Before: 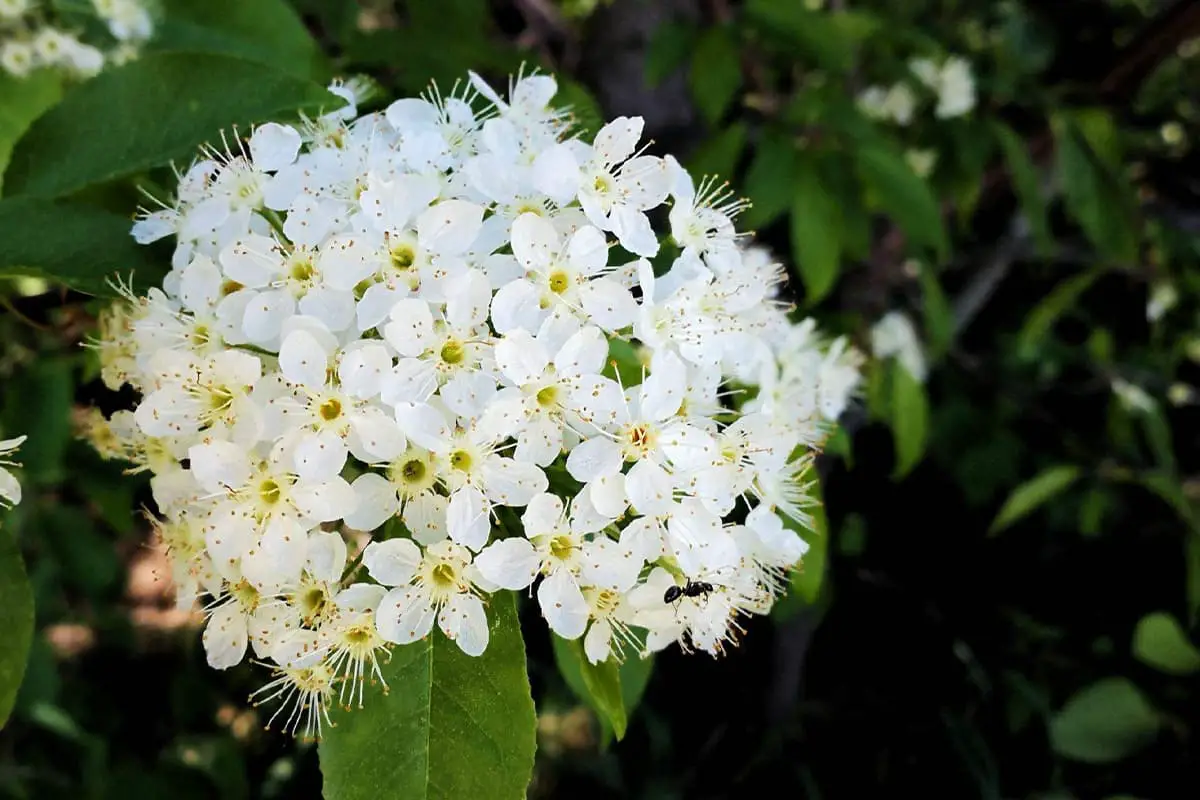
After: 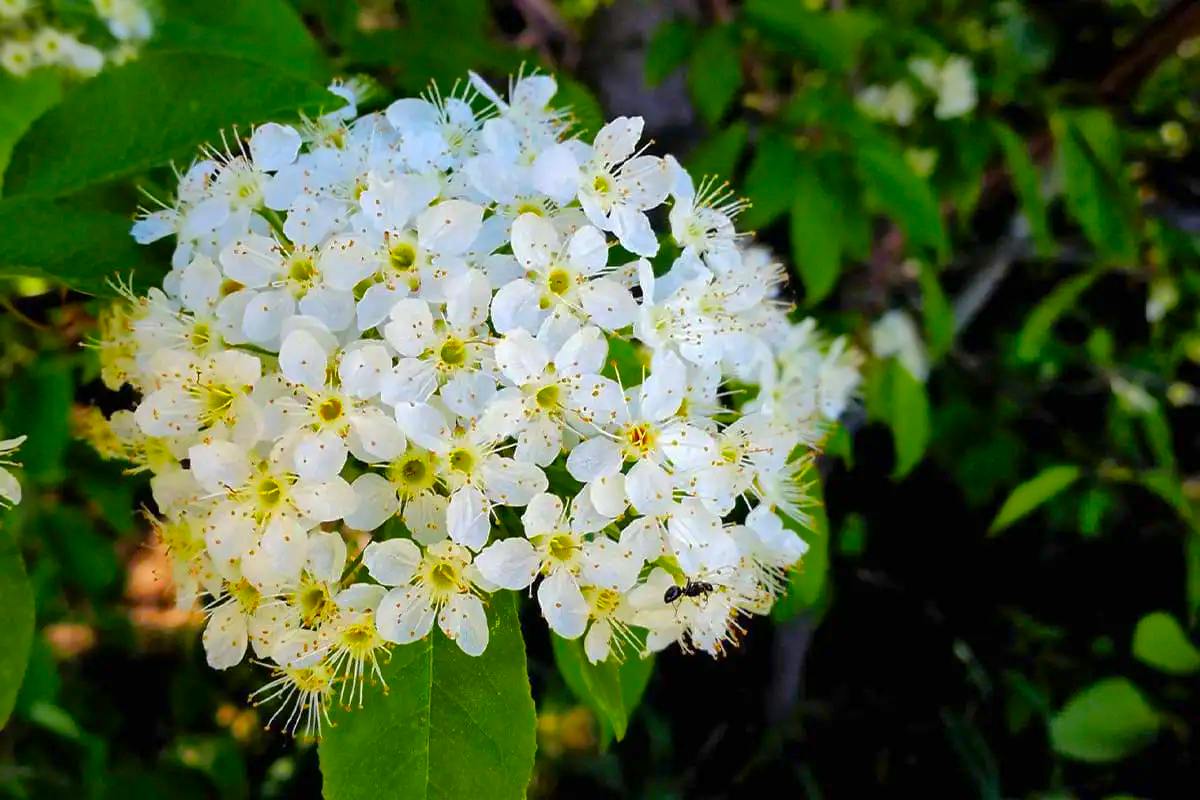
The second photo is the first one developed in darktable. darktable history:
shadows and highlights: on, module defaults
color contrast: green-magenta contrast 1.55, blue-yellow contrast 1.83
